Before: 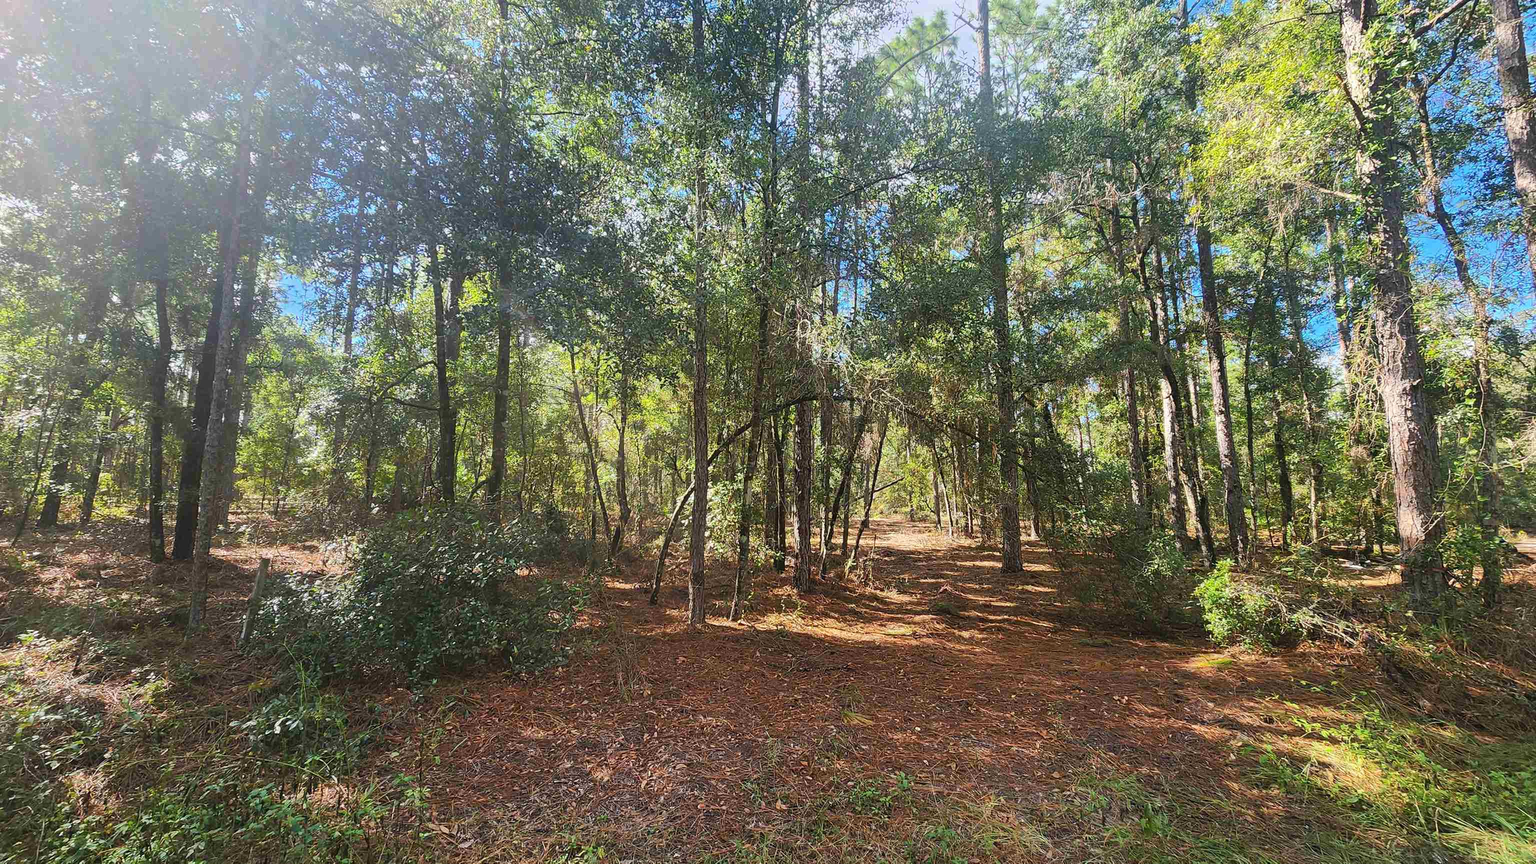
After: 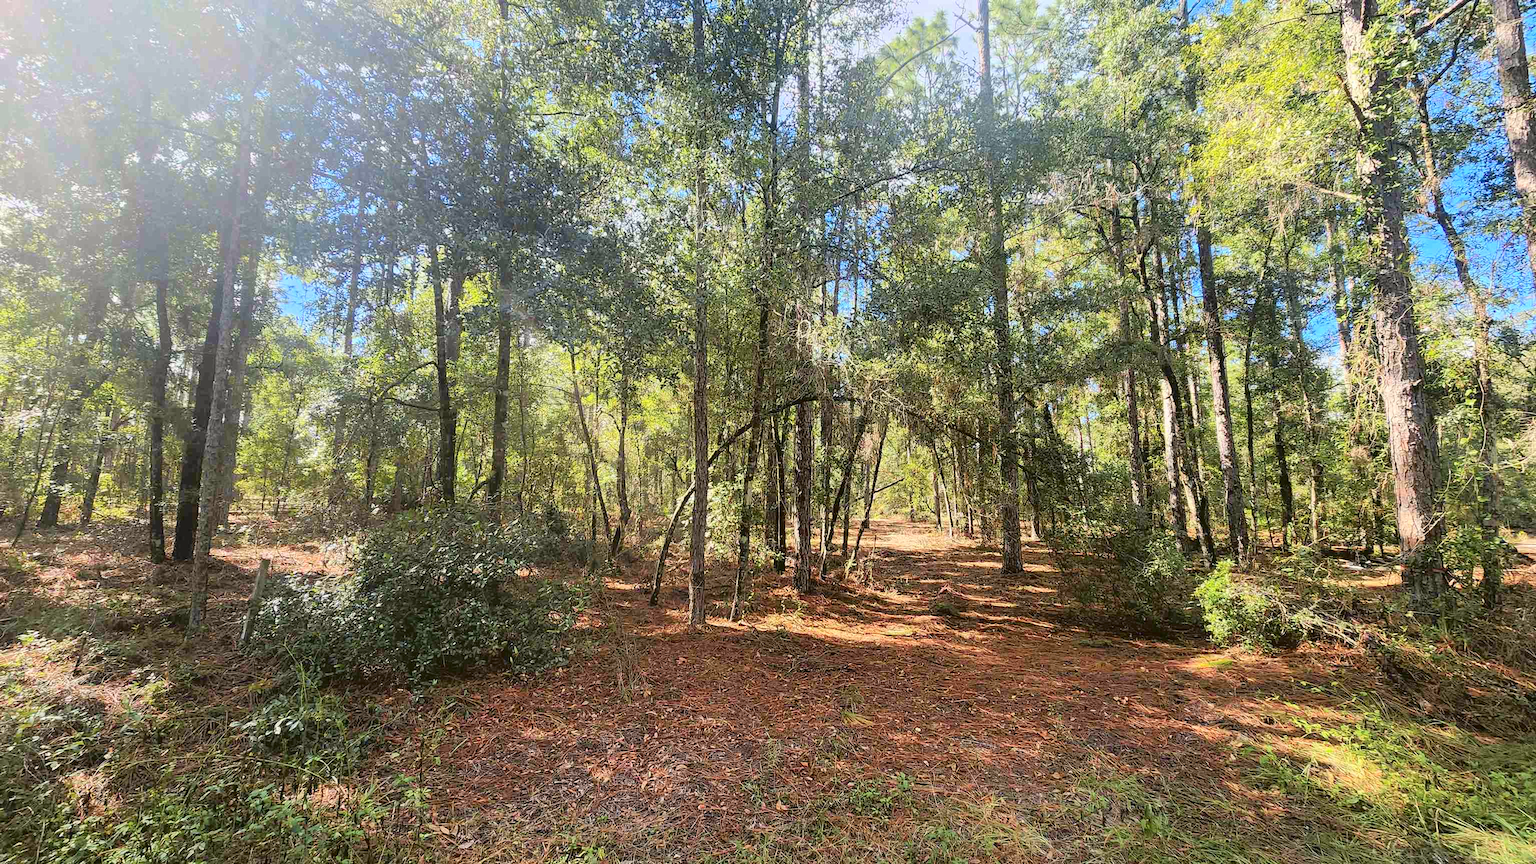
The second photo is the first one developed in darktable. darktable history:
tone curve: curves: ch0 [(0, 0.01) (0.058, 0.039) (0.159, 0.117) (0.282, 0.327) (0.45, 0.534) (0.676, 0.751) (0.89, 0.919) (1, 1)]; ch1 [(0, 0) (0.094, 0.081) (0.285, 0.299) (0.385, 0.403) (0.447, 0.455) (0.495, 0.496) (0.544, 0.552) (0.589, 0.612) (0.722, 0.728) (1, 1)]; ch2 [(0, 0) (0.257, 0.217) (0.43, 0.421) (0.498, 0.507) (0.531, 0.544) (0.56, 0.579) (0.625, 0.642) (1, 1)], color space Lab, independent channels, preserve colors none
